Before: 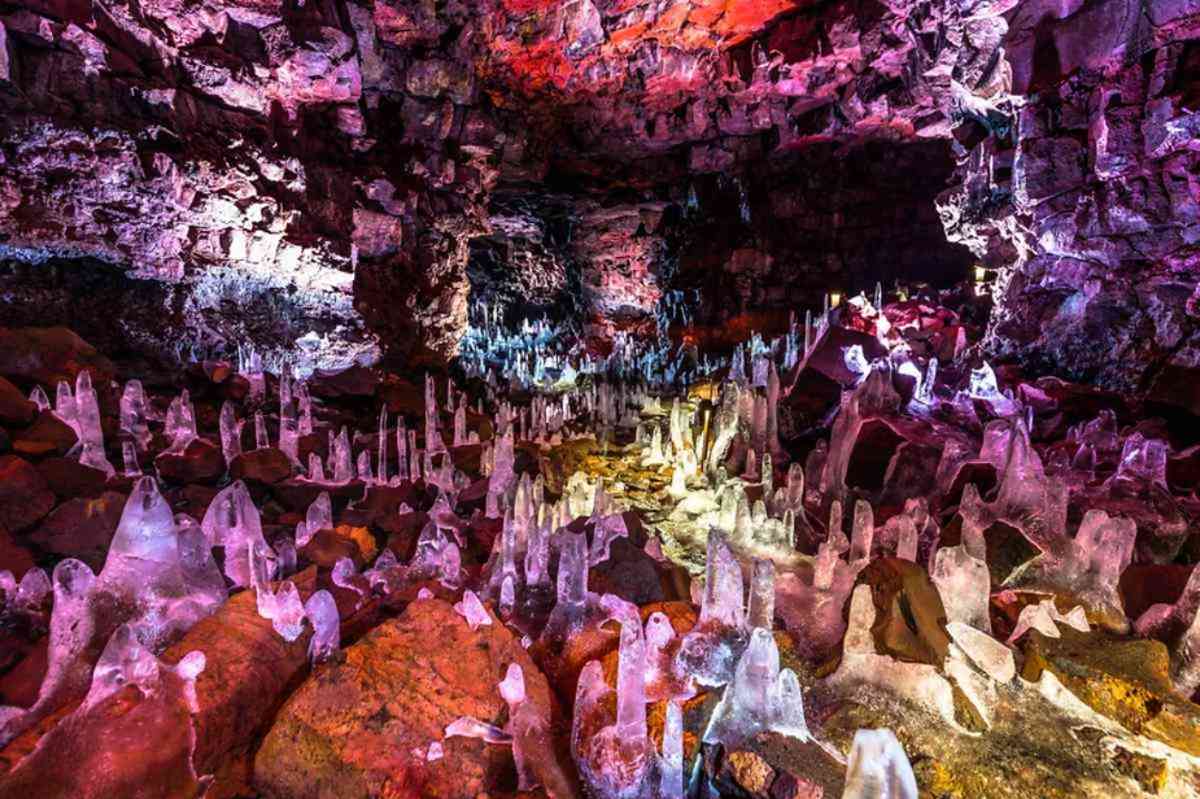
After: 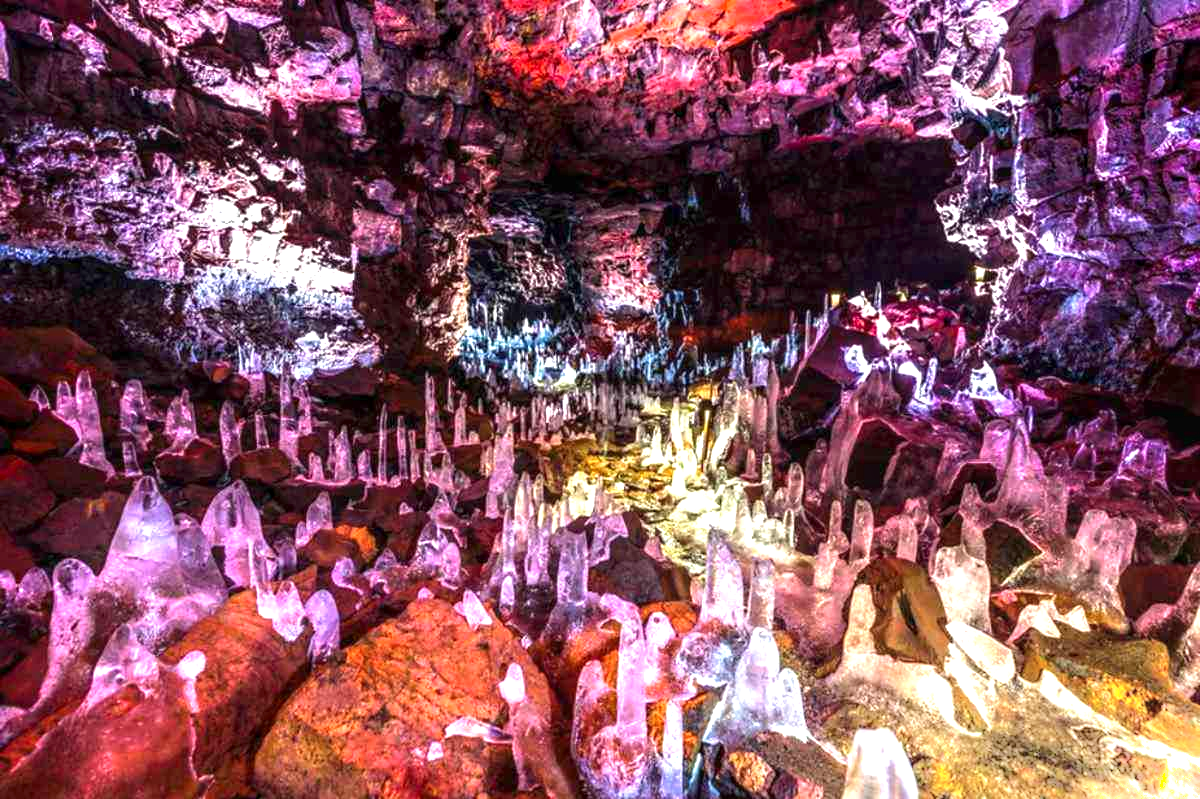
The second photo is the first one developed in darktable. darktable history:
local contrast: on, module defaults
exposure: black level correction 0, exposure 0.898 EV, compensate exposure bias true, compensate highlight preservation false
shadows and highlights: shadows -53.38, highlights 85.34, soften with gaussian
